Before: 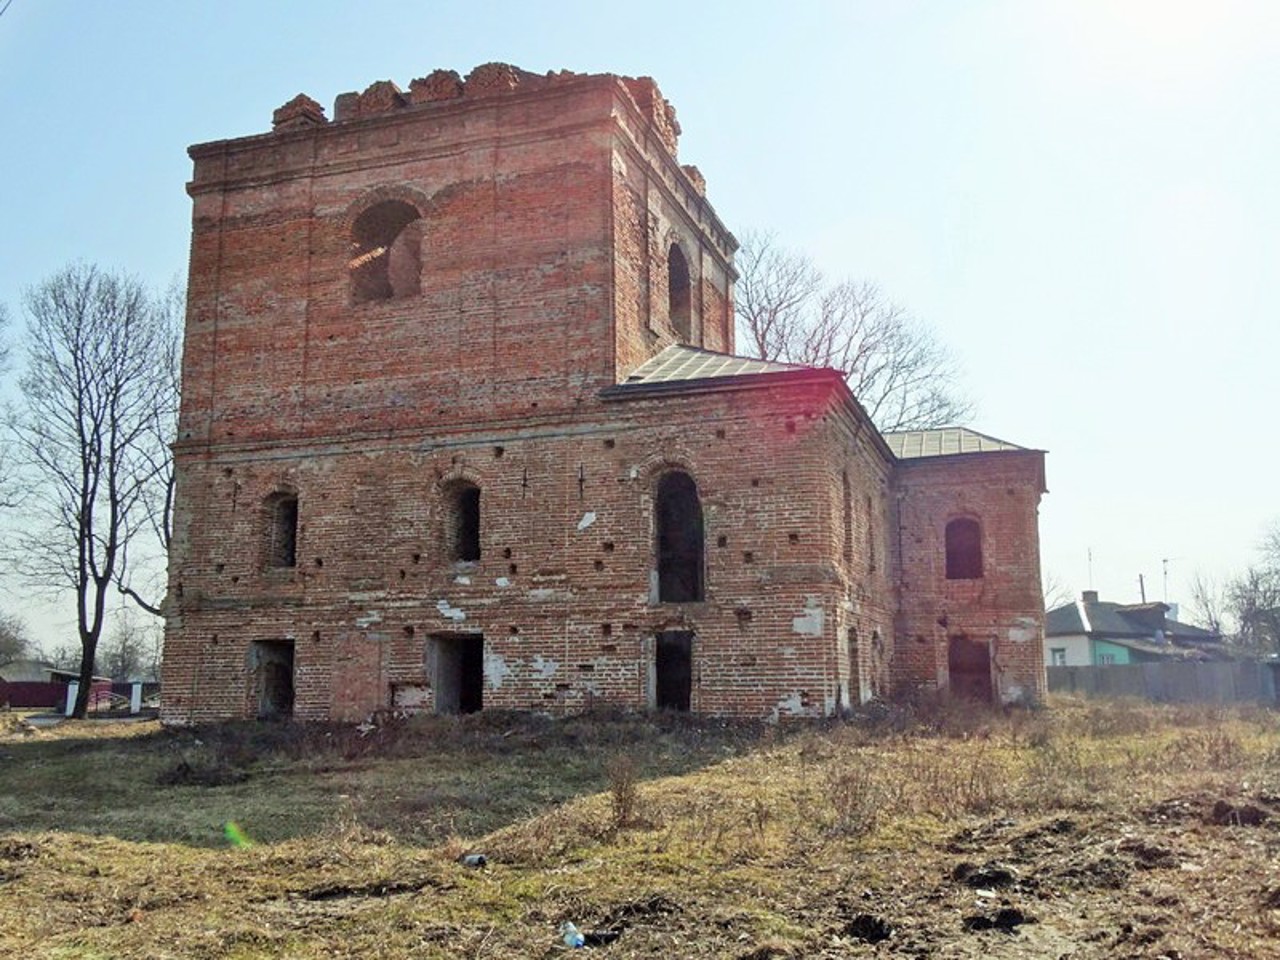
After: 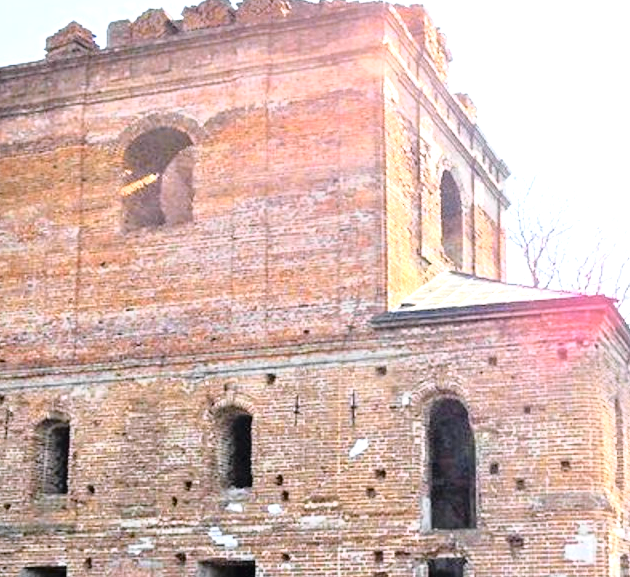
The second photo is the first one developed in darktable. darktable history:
tone curve: curves: ch0 [(0, 0.013) (0.129, 0.1) (0.327, 0.382) (0.489, 0.573) (0.66, 0.748) (0.858, 0.926) (1, 0.977)]; ch1 [(0, 0) (0.353, 0.344) (0.45, 0.46) (0.498, 0.495) (0.521, 0.506) (0.563, 0.559) (0.592, 0.585) (0.657, 0.655) (1, 1)]; ch2 [(0, 0) (0.333, 0.346) (0.375, 0.375) (0.427, 0.44) (0.5, 0.501) (0.505, 0.499) (0.528, 0.533) (0.579, 0.61) (0.612, 0.644) (0.66, 0.715) (1, 1)], color space Lab, independent channels, preserve colors none
color contrast: green-magenta contrast 0.8, blue-yellow contrast 1.1, unbound 0
white balance: red 1.05, blue 1.072
exposure: black level correction 0, exposure 1.379 EV, compensate exposure bias true, compensate highlight preservation false
crop: left 17.835%, top 7.675%, right 32.881%, bottom 32.213%
